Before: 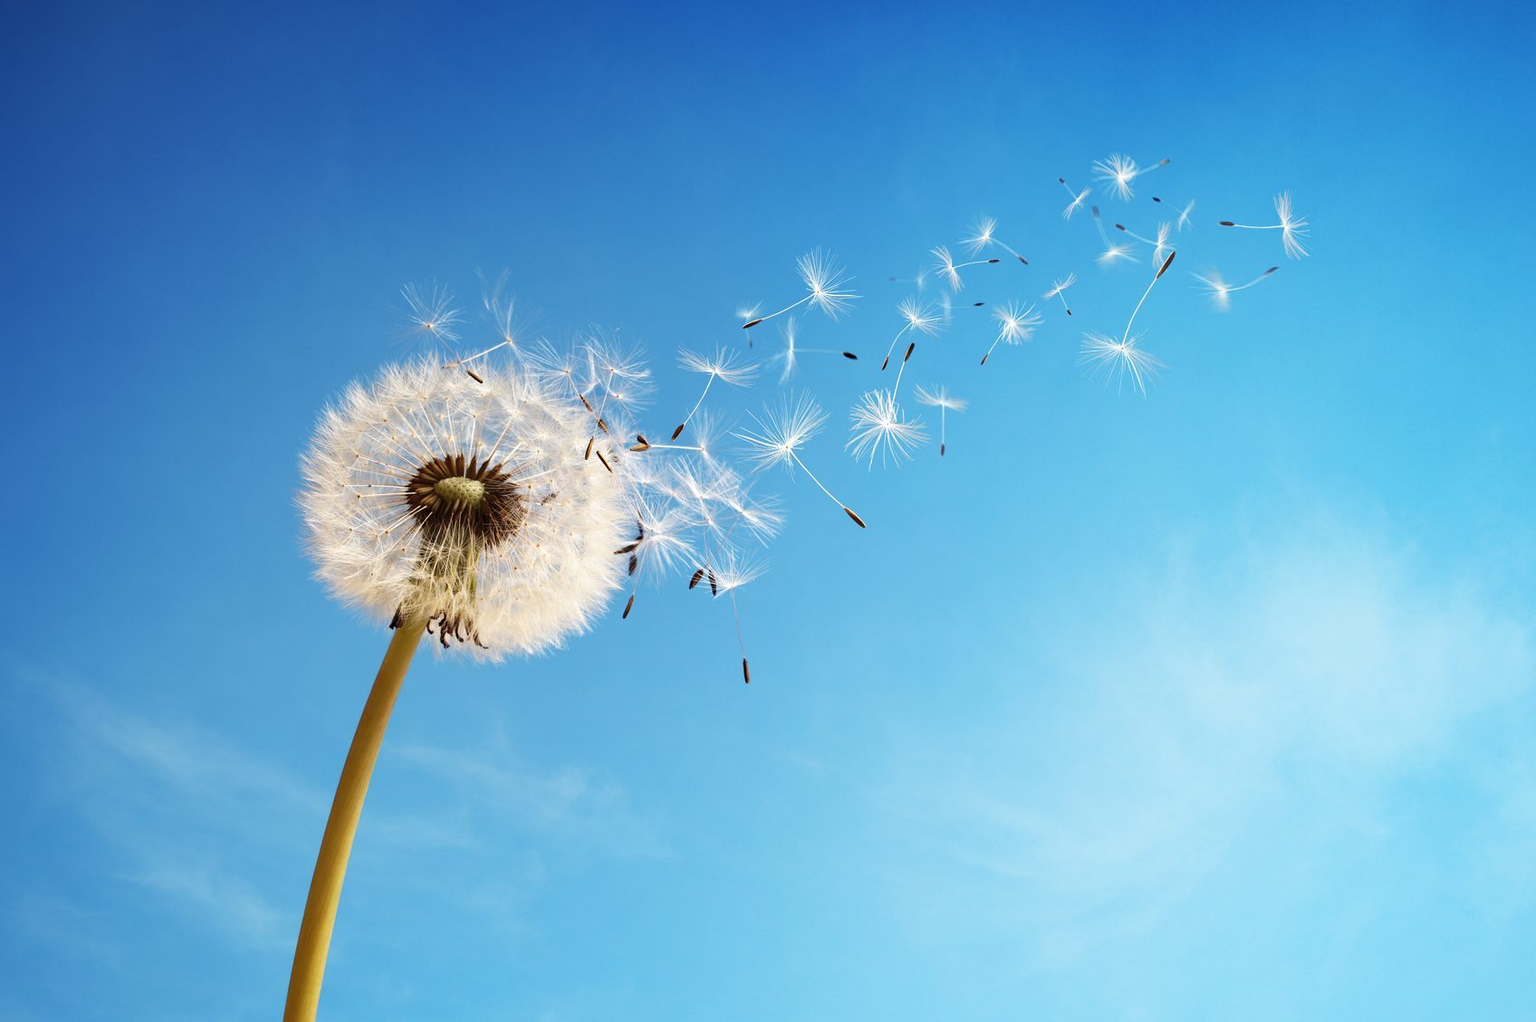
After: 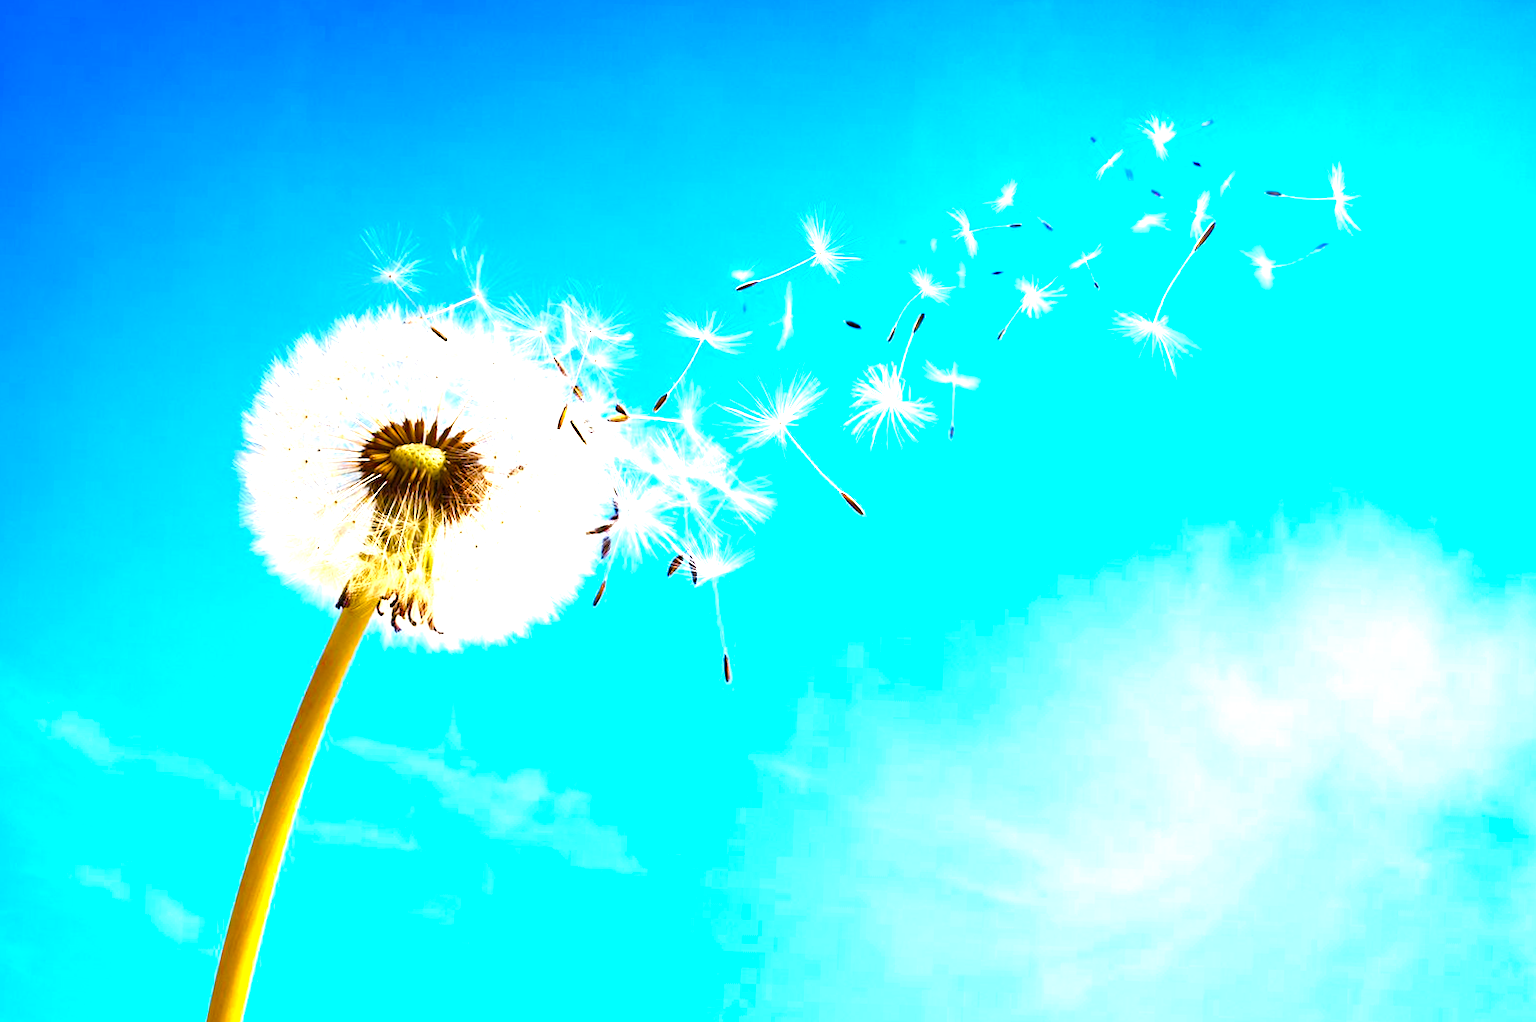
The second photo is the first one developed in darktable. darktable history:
crop and rotate: angle -1.96°, left 3.097%, top 4.154%, right 1.586%, bottom 0.529%
exposure: black level correction 0, exposure 1 EV, compensate exposure bias true, compensate highlight preservation false
color balance rgb: linear chroma grading › shadows 10%, linear chroma grading › highlights 10%, linear chroma grading › global chroma 15%, linear chroma grading › mid-tones 15%, perceptual saturation grading › global saturation 40%, perceptual saturation grading › highlights -25%, perceptual saturation grading › mid-tones 35%, perceptual saturation grading › shadows 35%, perceptual brilliance grading › global brilliance 11.29%, global vibrance 11.29%
